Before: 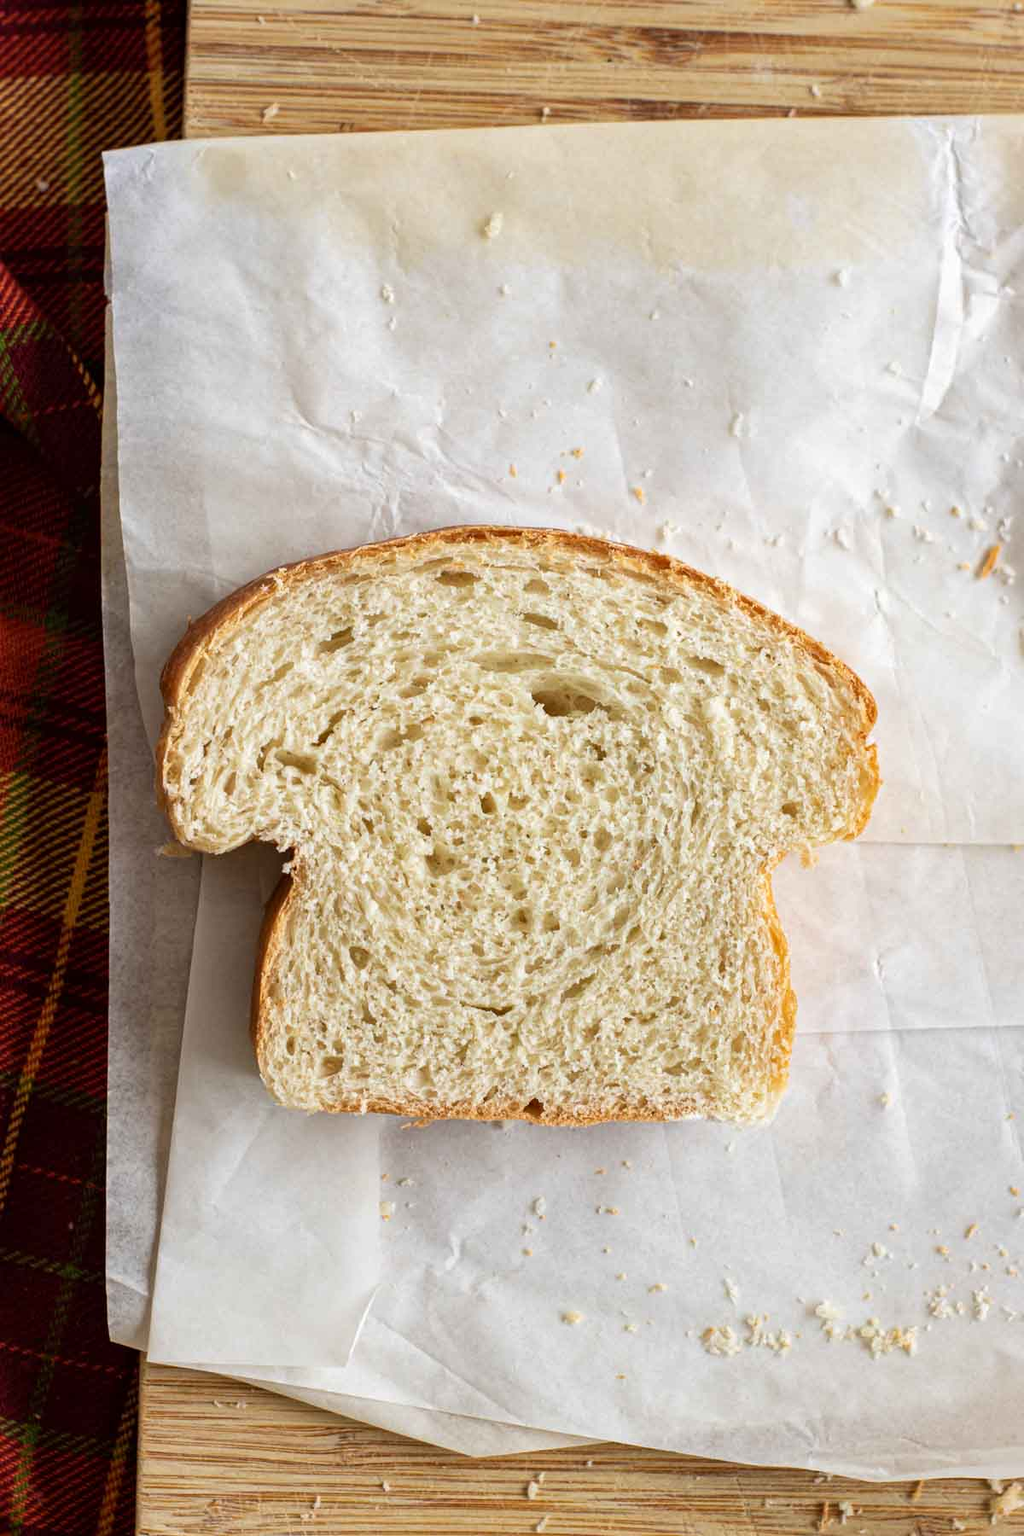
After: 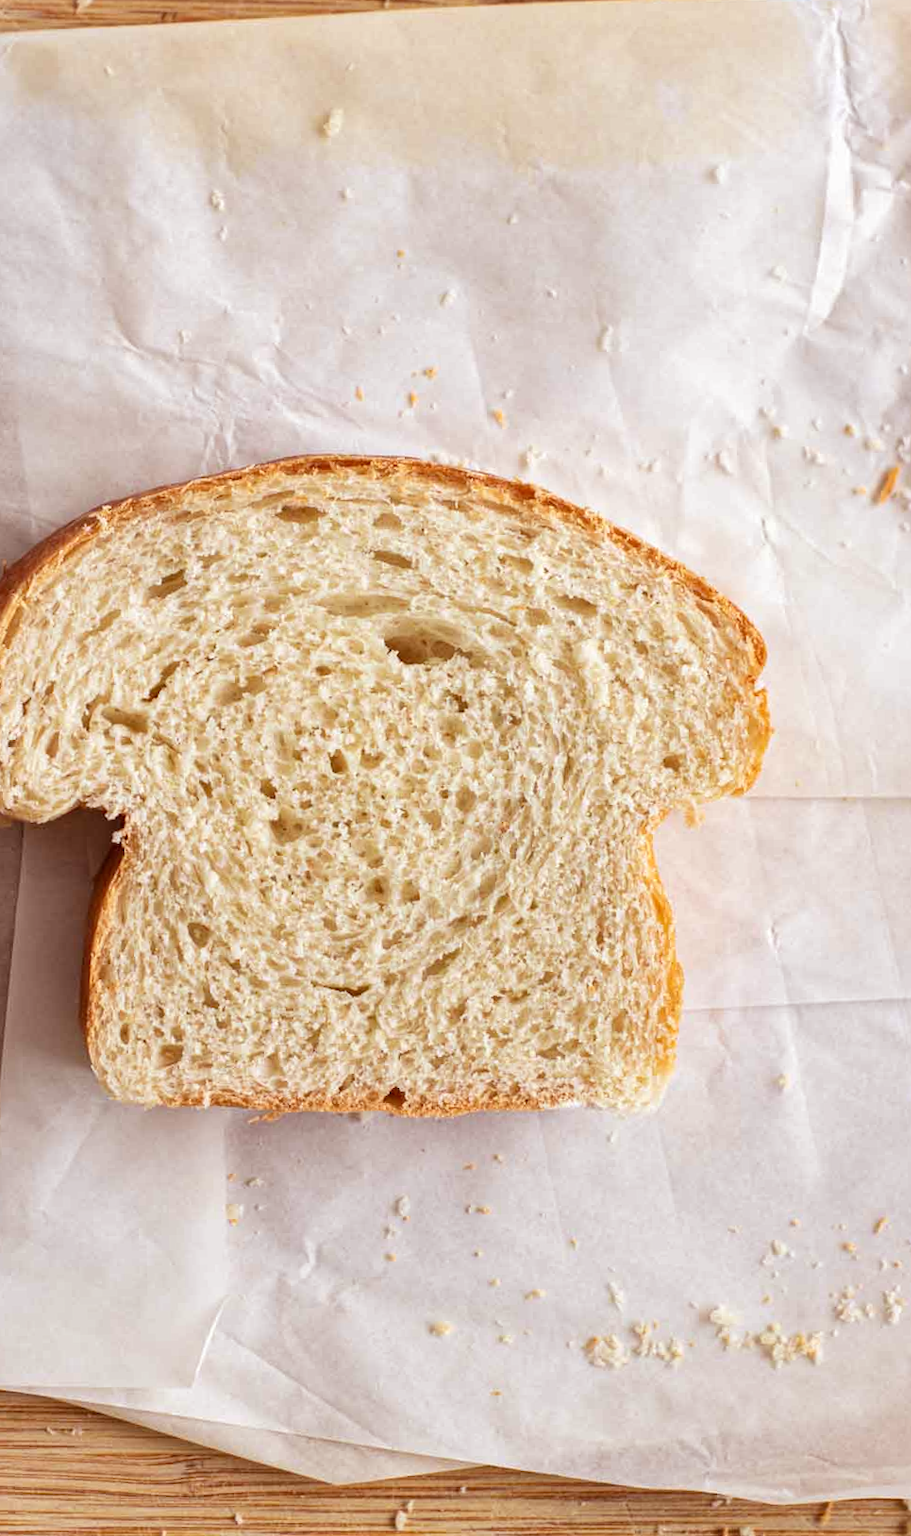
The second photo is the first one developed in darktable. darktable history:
rgb levels: mode RGB, independent channels, levels [[0, 0.474, 1], [0, 0.5, 1], [0, 0.5, 1]]
crop and rotate: left 17.959%, top 5.771%, right 1.742%
rotate and perspective: rotation -1°, crop left 0.011, crop right 0.989, crop top 0.025, crop bottom 0.975
